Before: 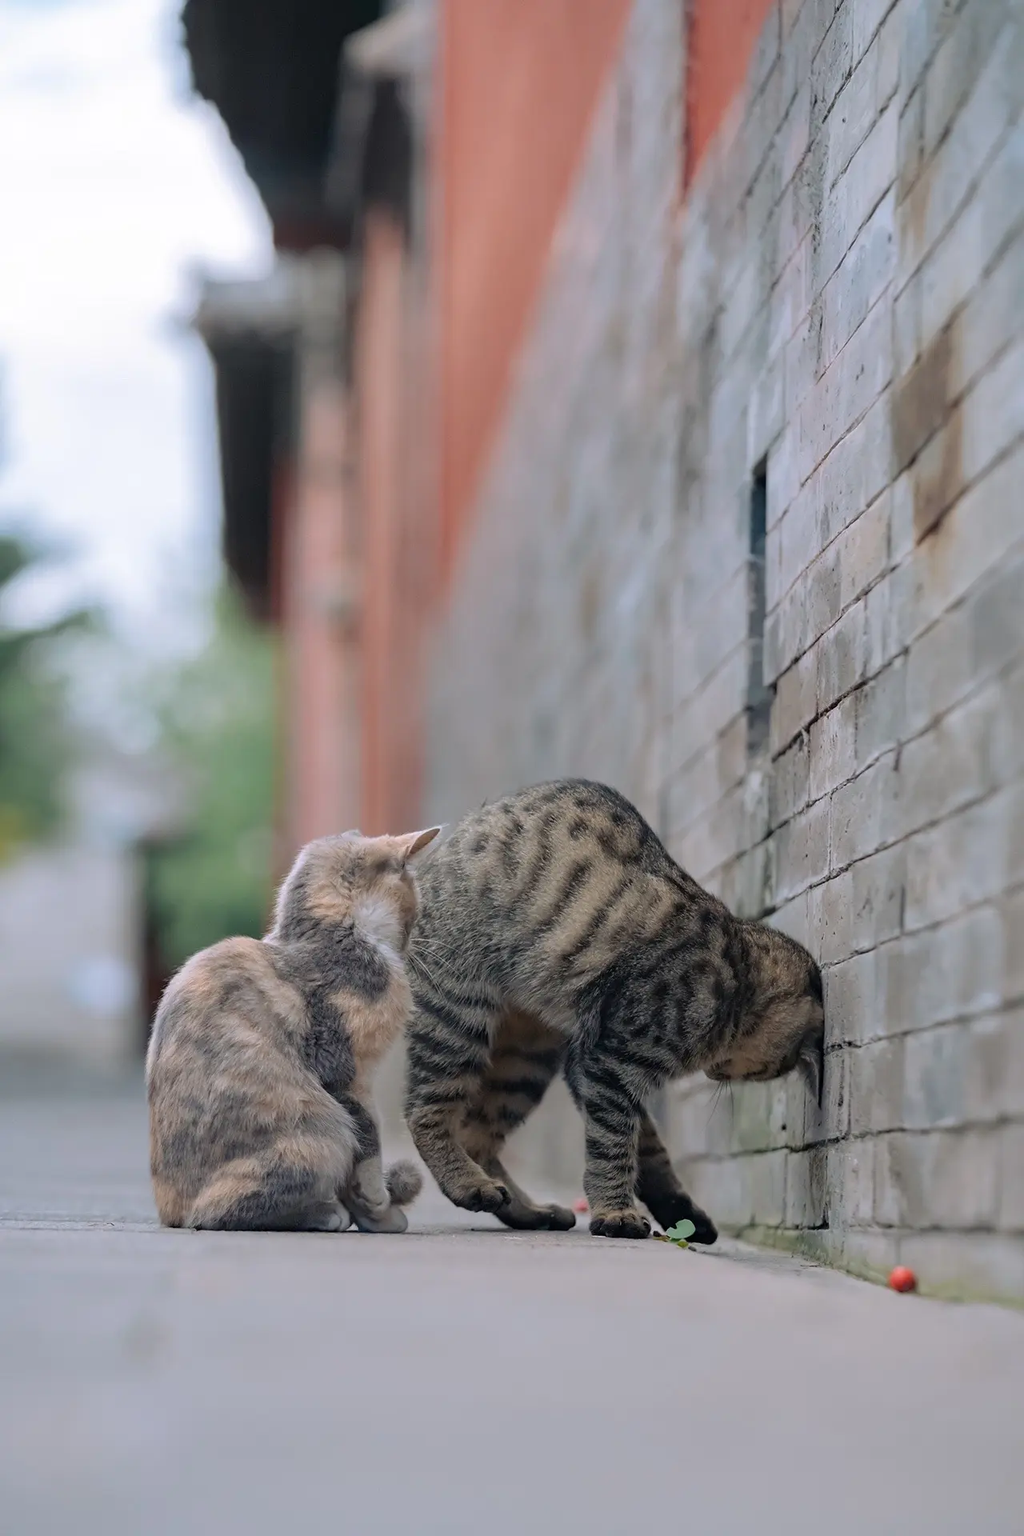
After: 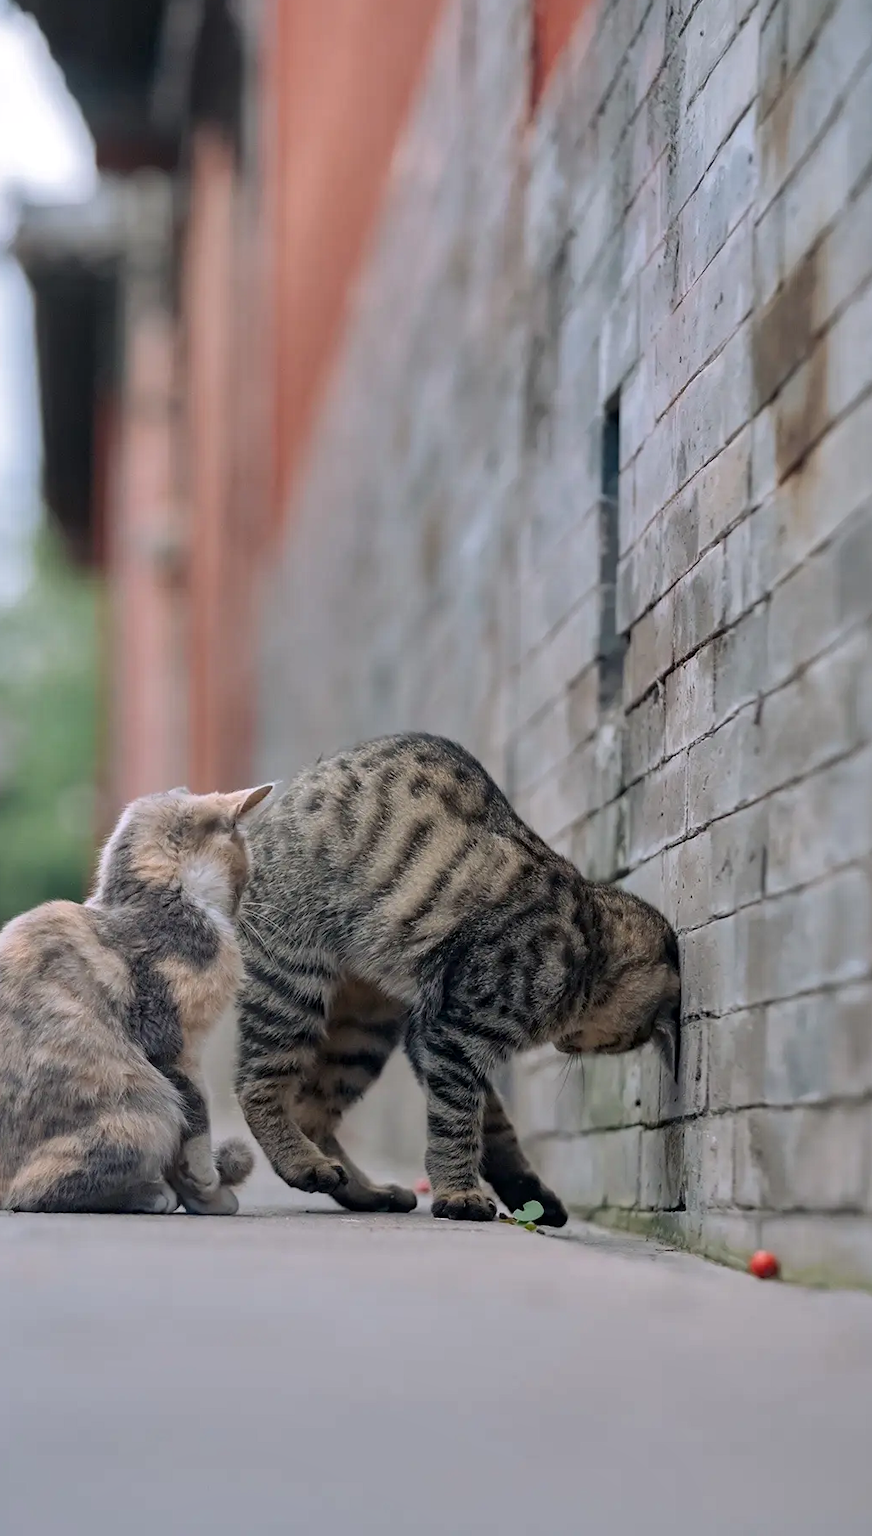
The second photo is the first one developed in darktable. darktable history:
local contrast: mode bilateral grid, contrast 20, coarseness 51, detail 130%, midtone range 0.2
crop and rotate: left 17.894%, top 5.812%, right 1.796%
shadows and highlights: radius 133.69, soften with gaussian
